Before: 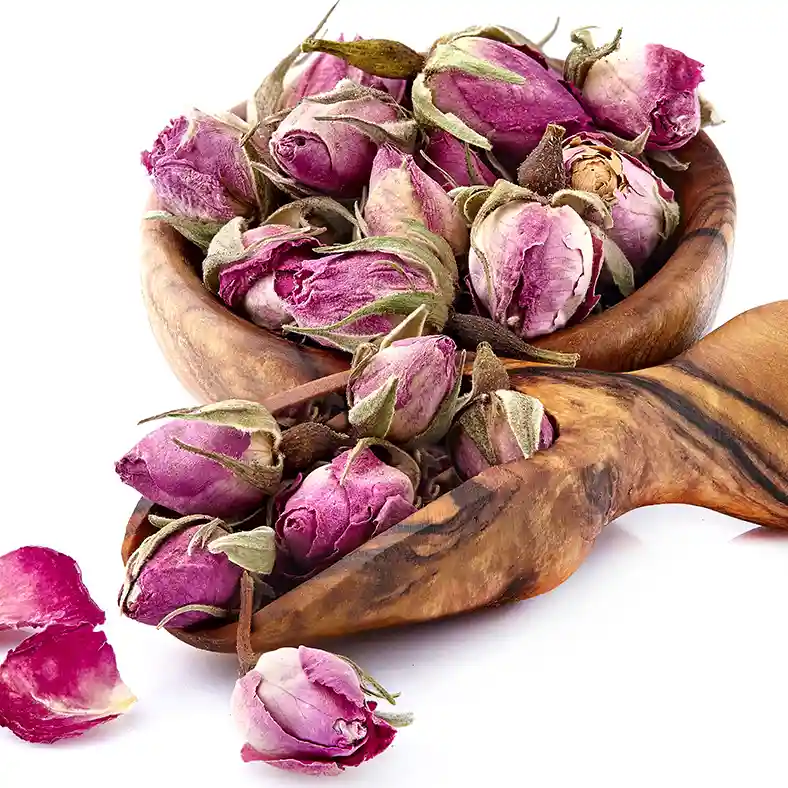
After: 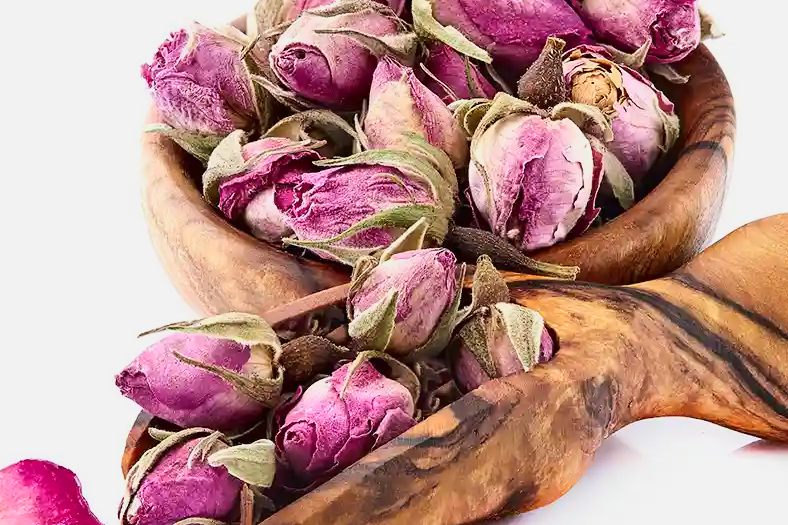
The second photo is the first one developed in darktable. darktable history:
tone curve: curves: ch0 [(0, 0.013) (0.036, 0.045) (0.274, 0.286) (0.566, 0.623) (0.794, 0.827) (1, 0.953)]; ch1 [(0, 0) (0.389, 0.403) (0.462, 0.48) (0.499, 0.5) (0.524, 0.527) (0.57, 0.599) (0.626, 0.65) (0.761, 0.781) (1, 1)]; ch2 [(0, 0) (0.464, 0.478) (0.5, 0.501) (0.533, 0.542) (0.599, 0.613) (0.704, 0.731) (1, 1)], color space Lab, linked channels, preserve colors none
crop: top 11.134%, bottom 22.127%
